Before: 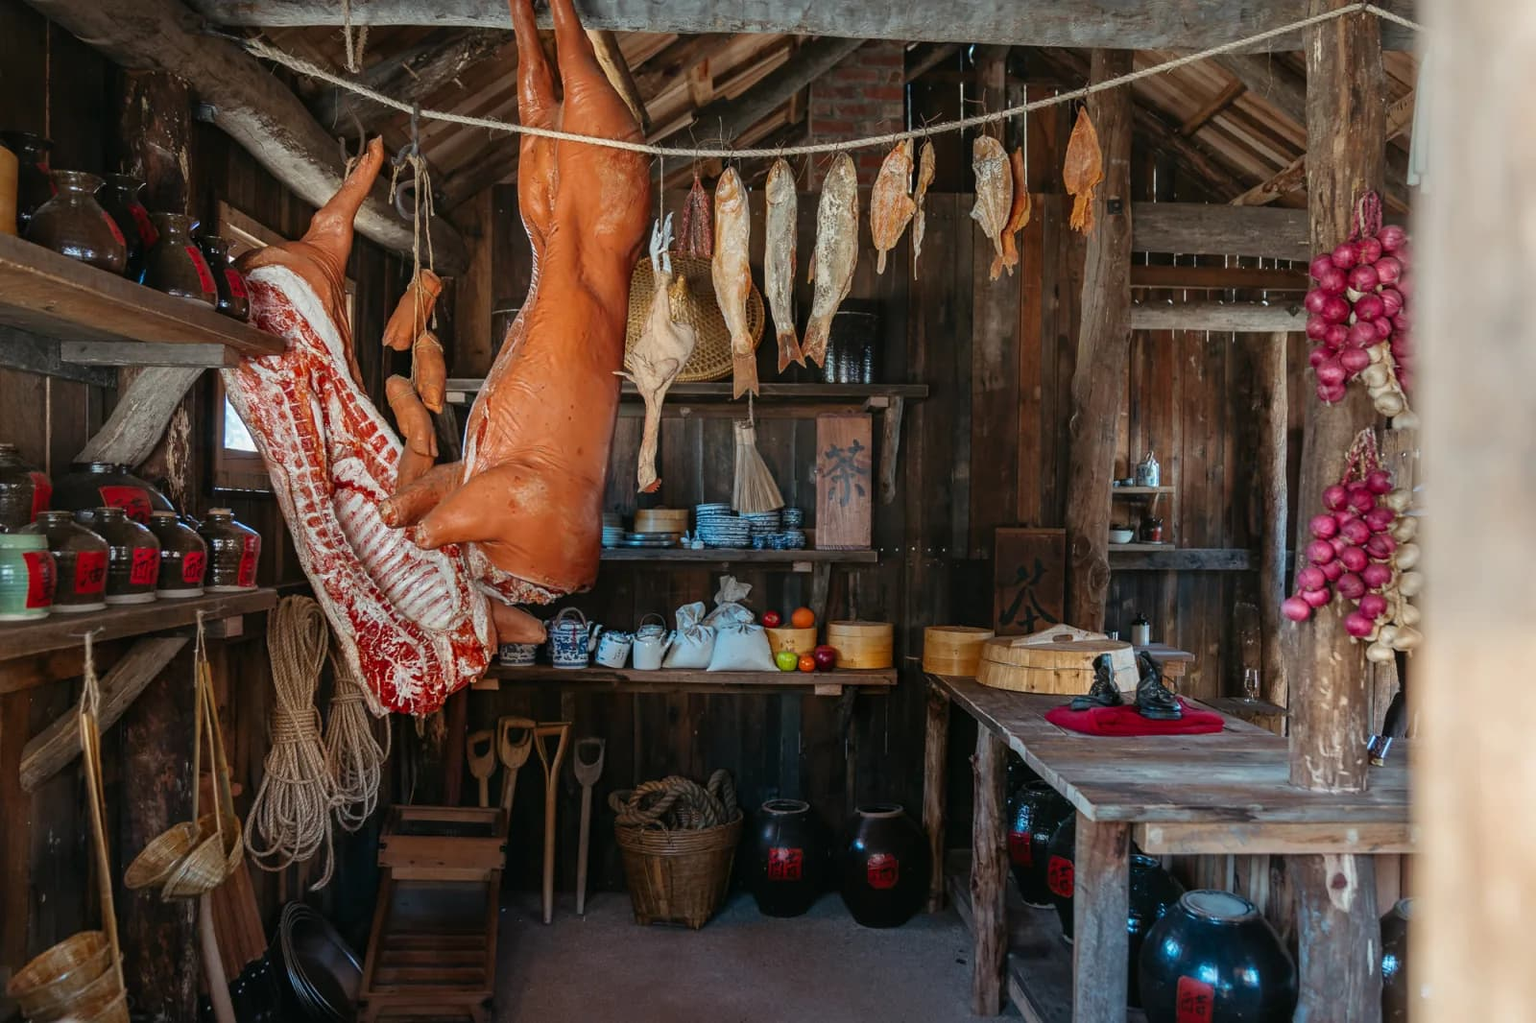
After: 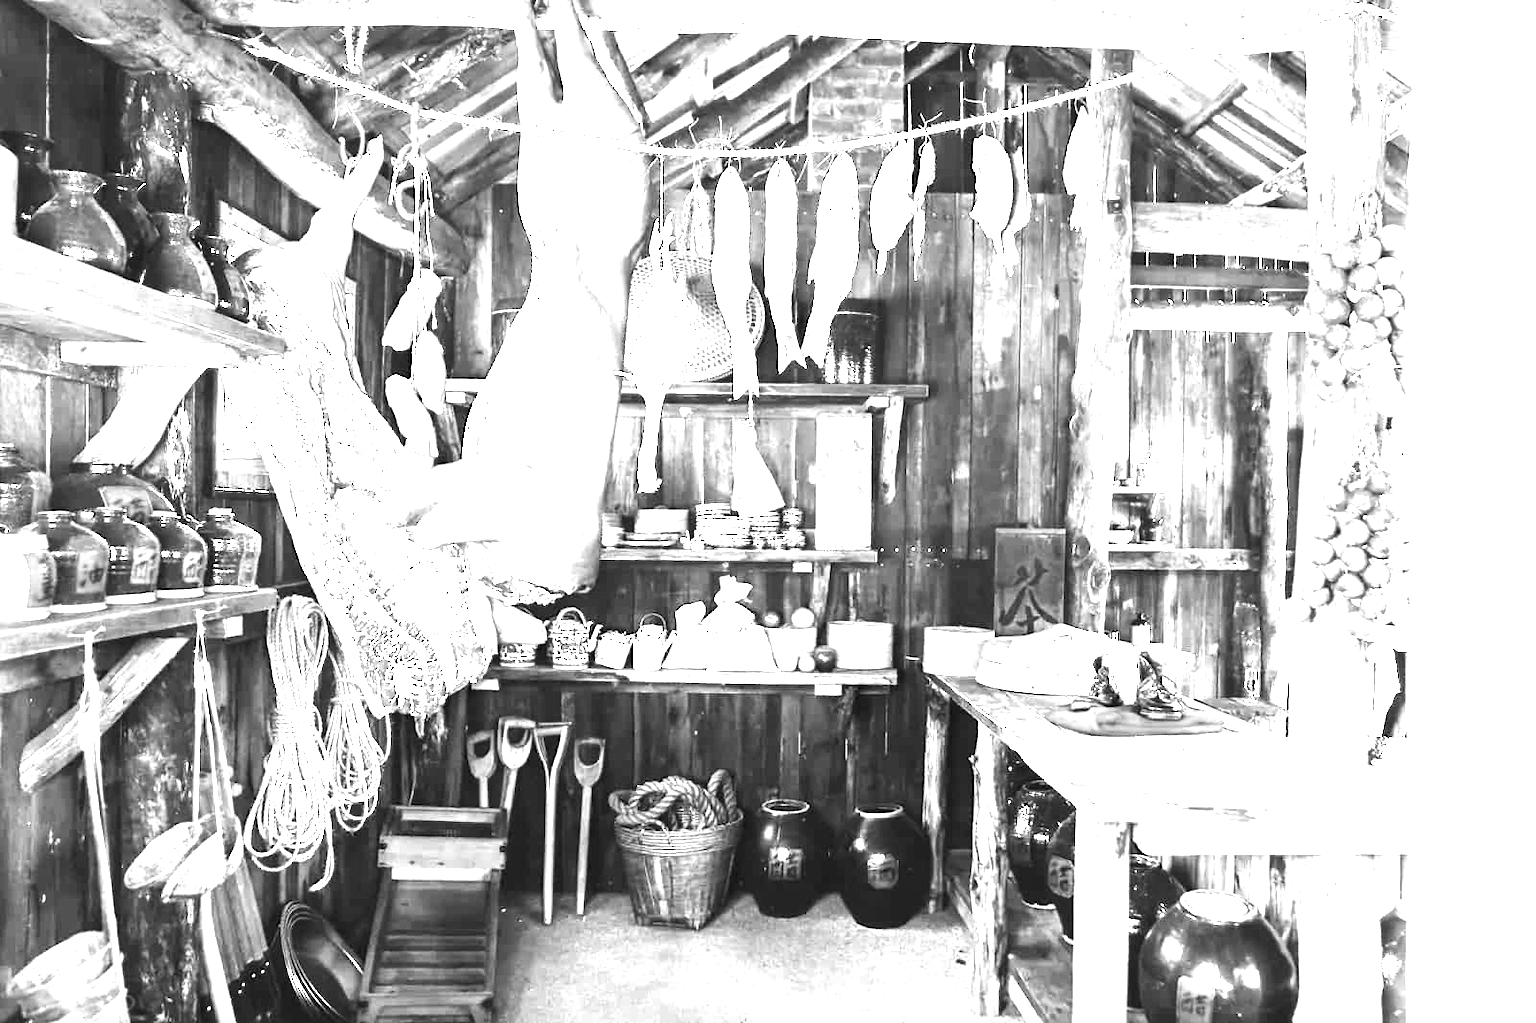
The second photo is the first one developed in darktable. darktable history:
color balance rgb: linear chroma grading › global chroma 10%, global vibrance 10%, contrast 15%, saturation formula JzAzBz (2021)
monochrome: on, module defaults
contrast brightness saturation: contrast 0.12, brightness -0.12, saturation 0.2
exposure: black level correction 0, exposure 4 EV, compensate exposure bias true, compensate highlight preservation false
